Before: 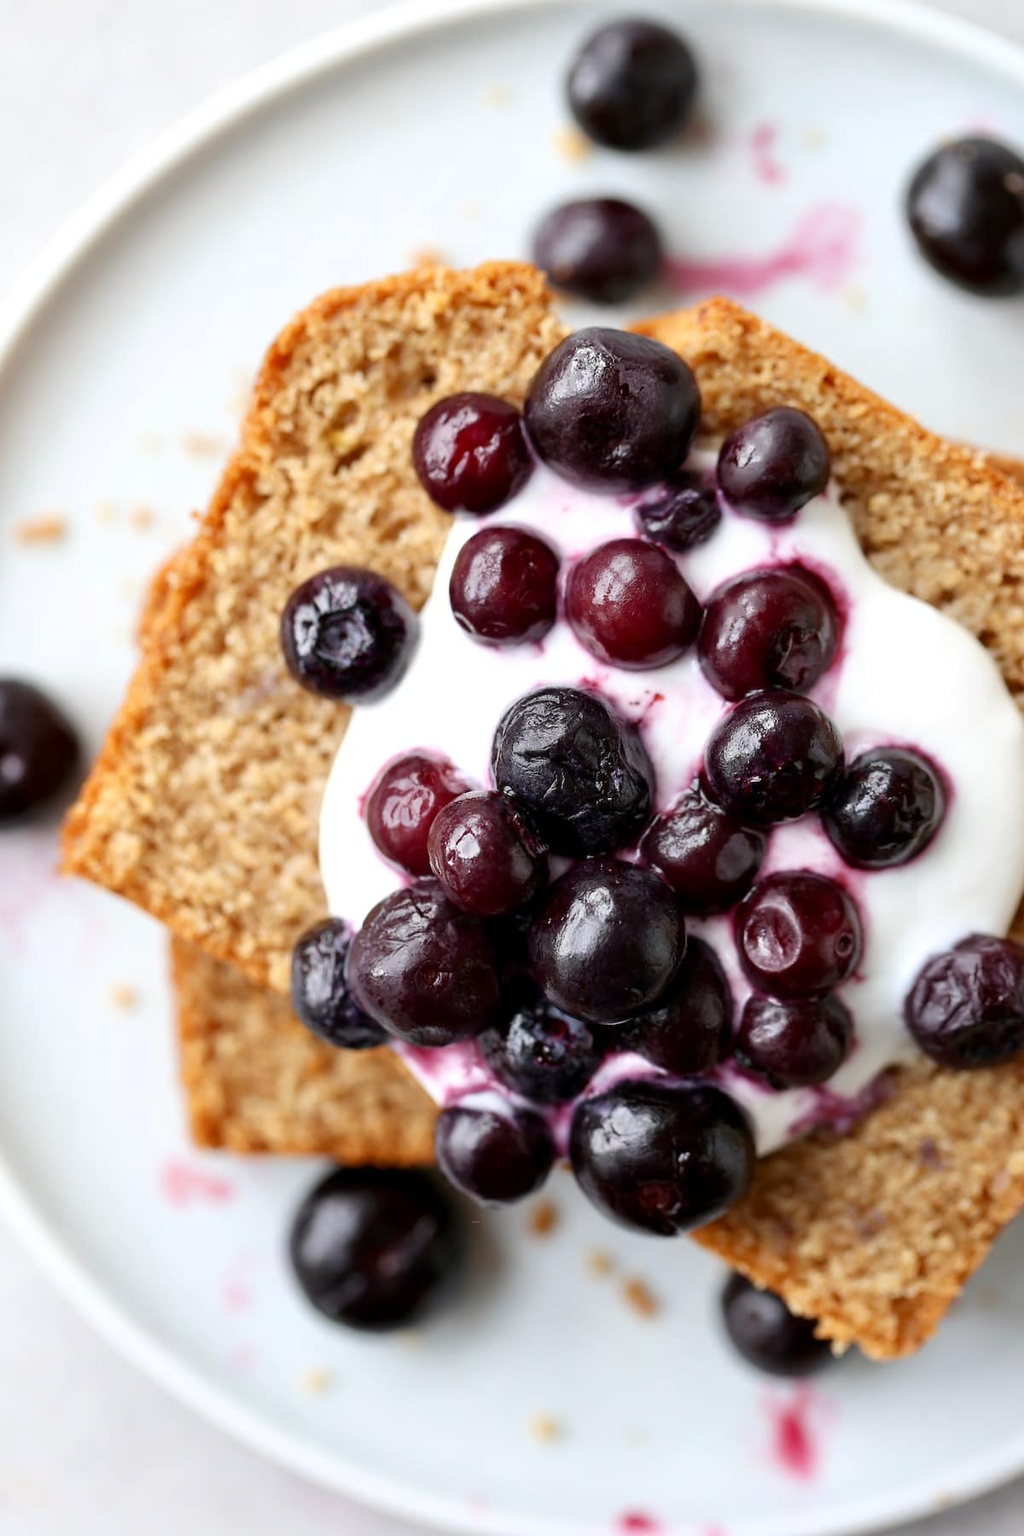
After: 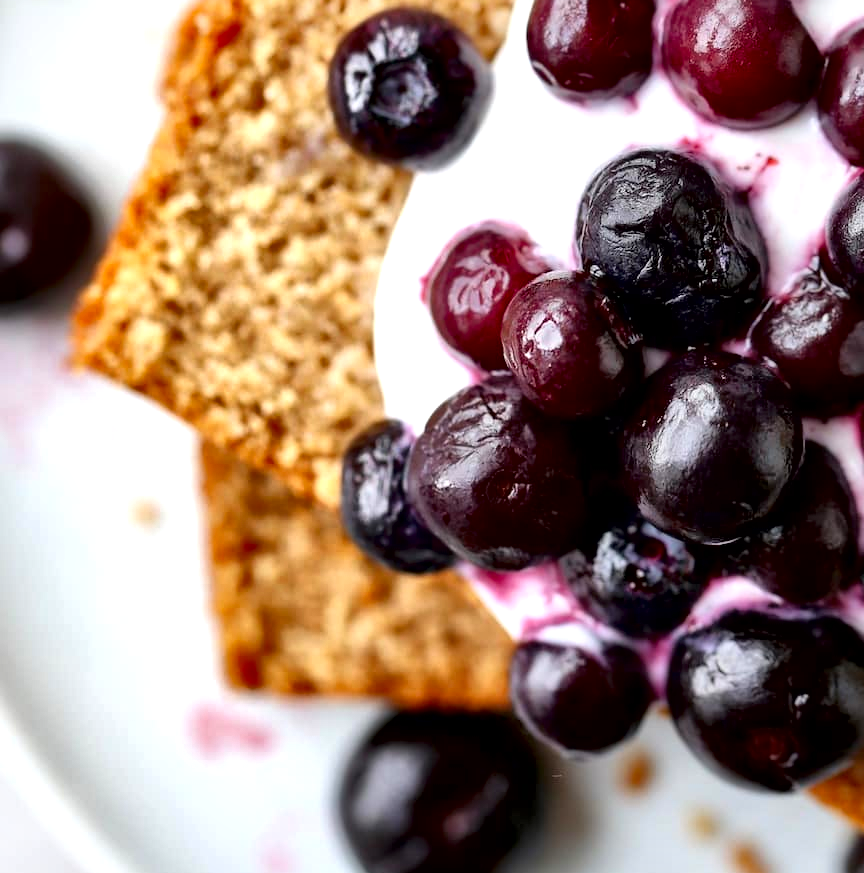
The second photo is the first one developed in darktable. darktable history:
crop: top 36.498%, right 27.964%, bottom 14.995%
contrast brightness saturation: contrast 0.09, saturation 0.28
local contrast: mode bilateral grid, contrast 44, coarseness 69, detail 214%, midtone range 0.2
